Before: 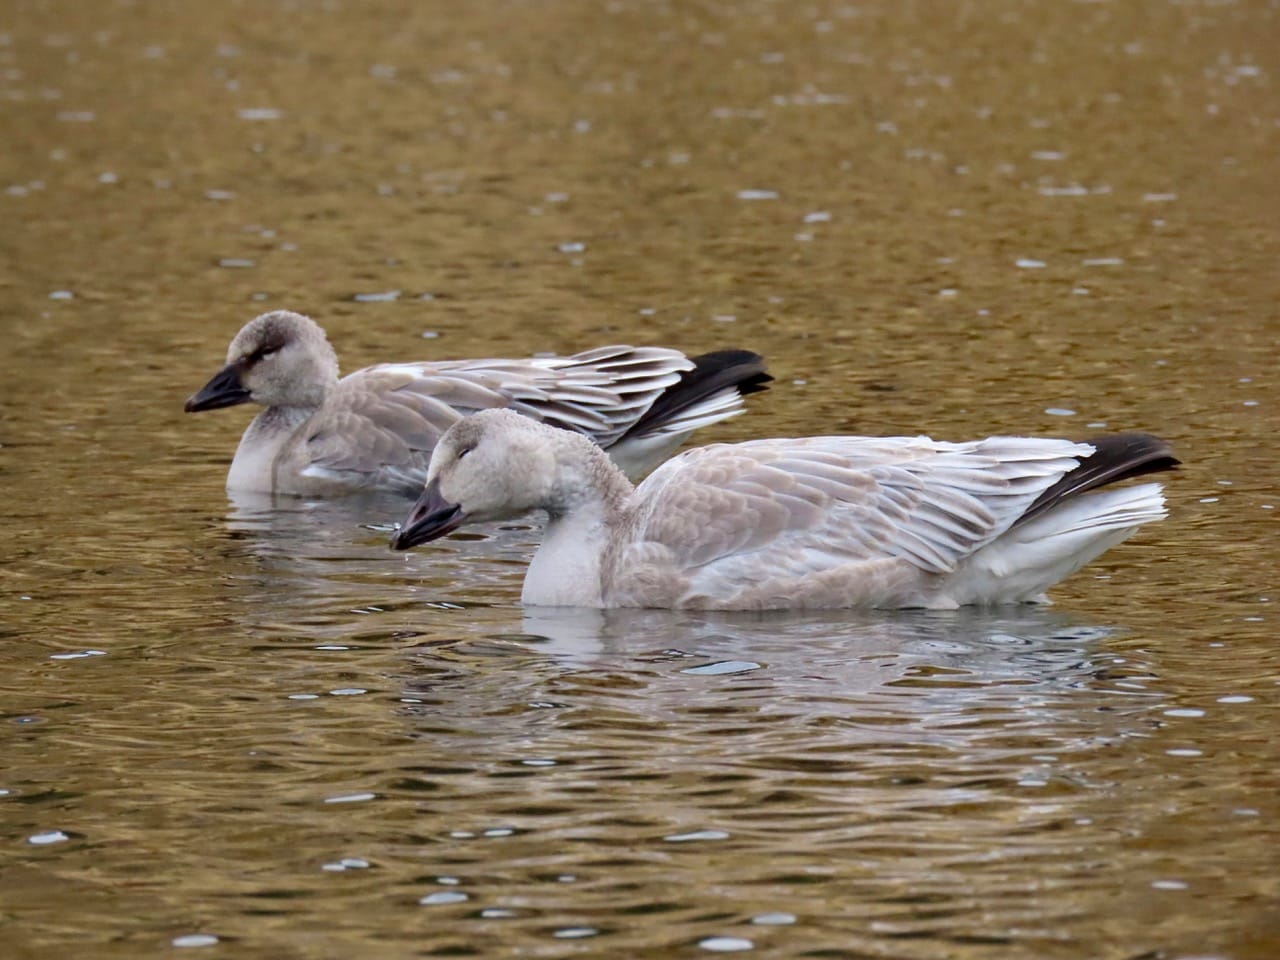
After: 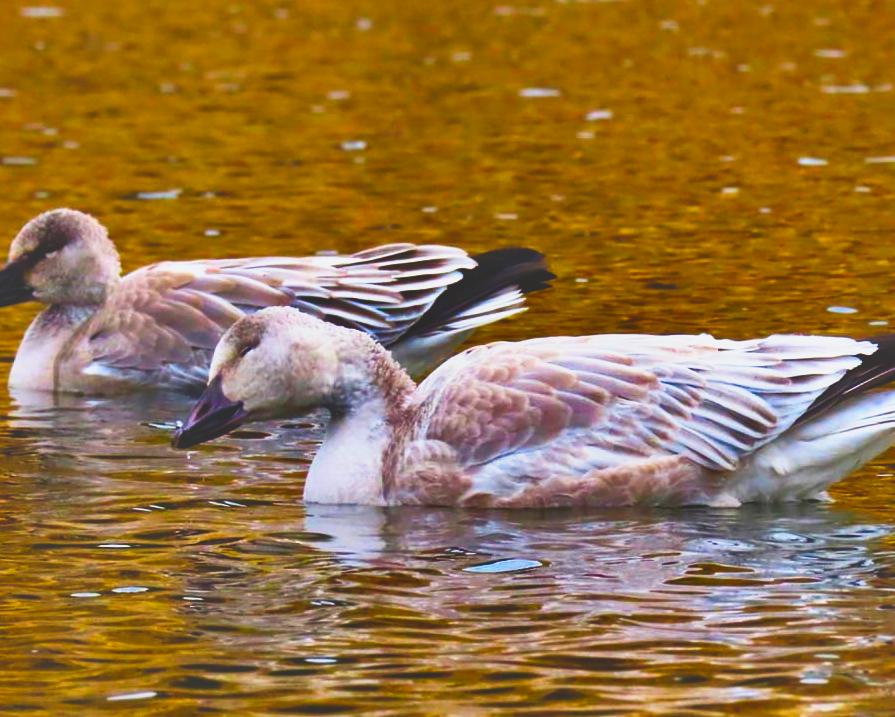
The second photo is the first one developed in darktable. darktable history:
base curve: curves: ch0 [(0, 0.036) (0.007, 0.037) (0.604, 0.887) (1, 1)], preserve colors none
color correction: saturation 2.15
crop and rotate: left 17.046%, top 10.659%, right 12.989%, bottom 14.553%
white balance: emerald 1
shadows and highlights: radius 123.98, shadows 100, white point adjustment -3, highlights -100, highlights color adjustment 89.84%, soften with gaussian
